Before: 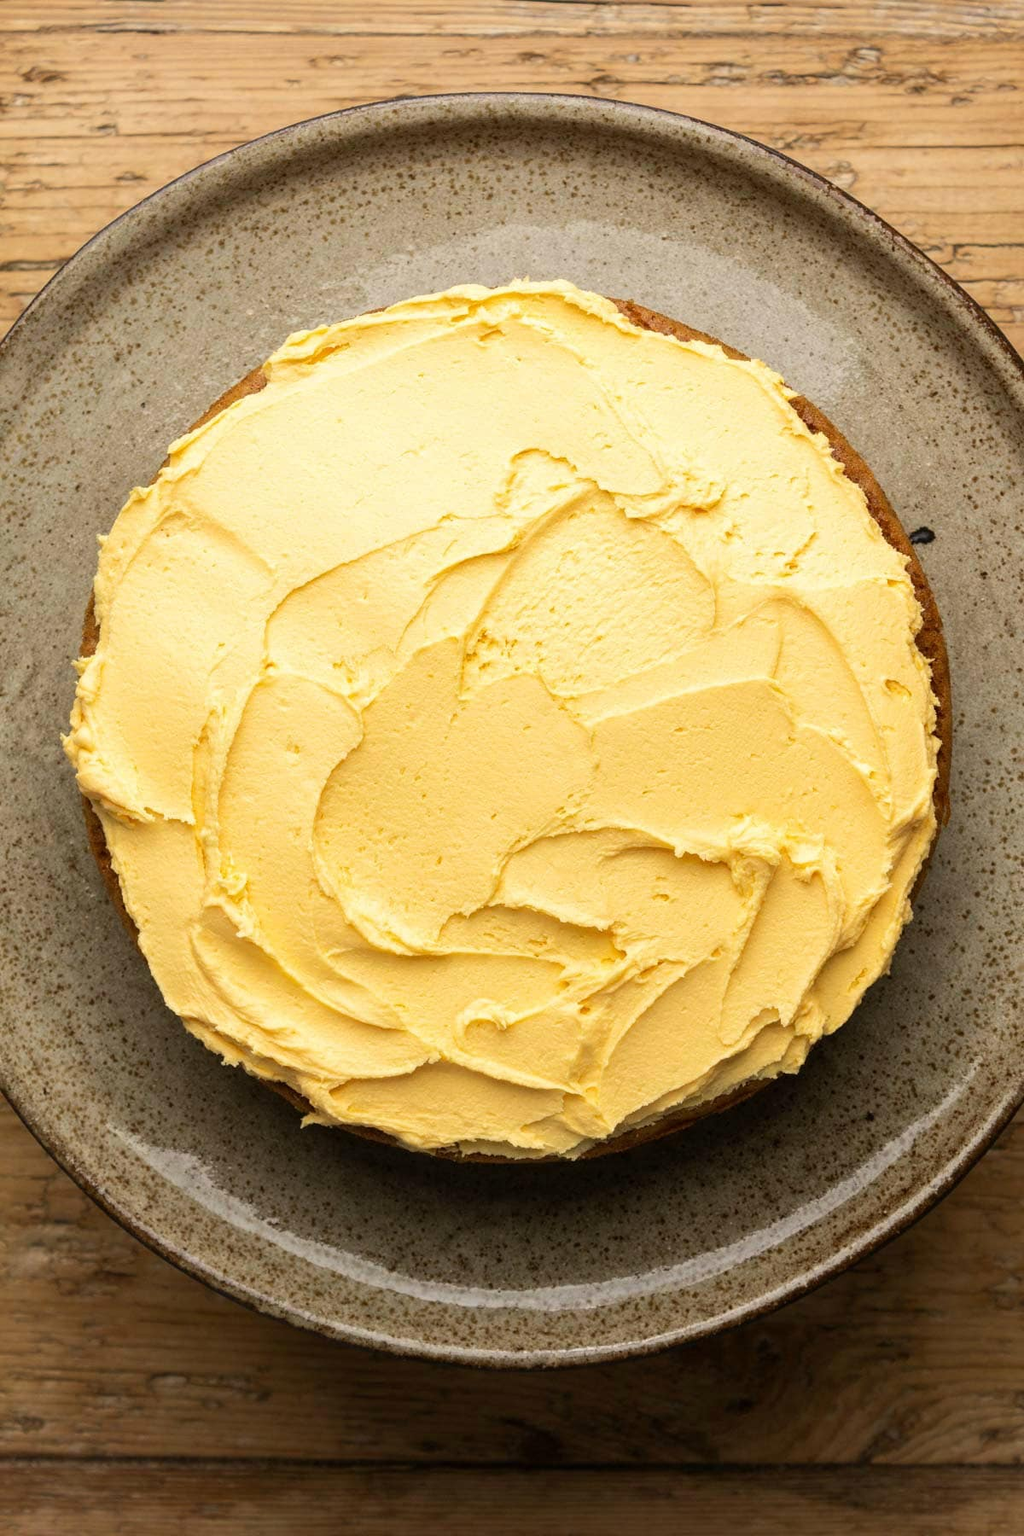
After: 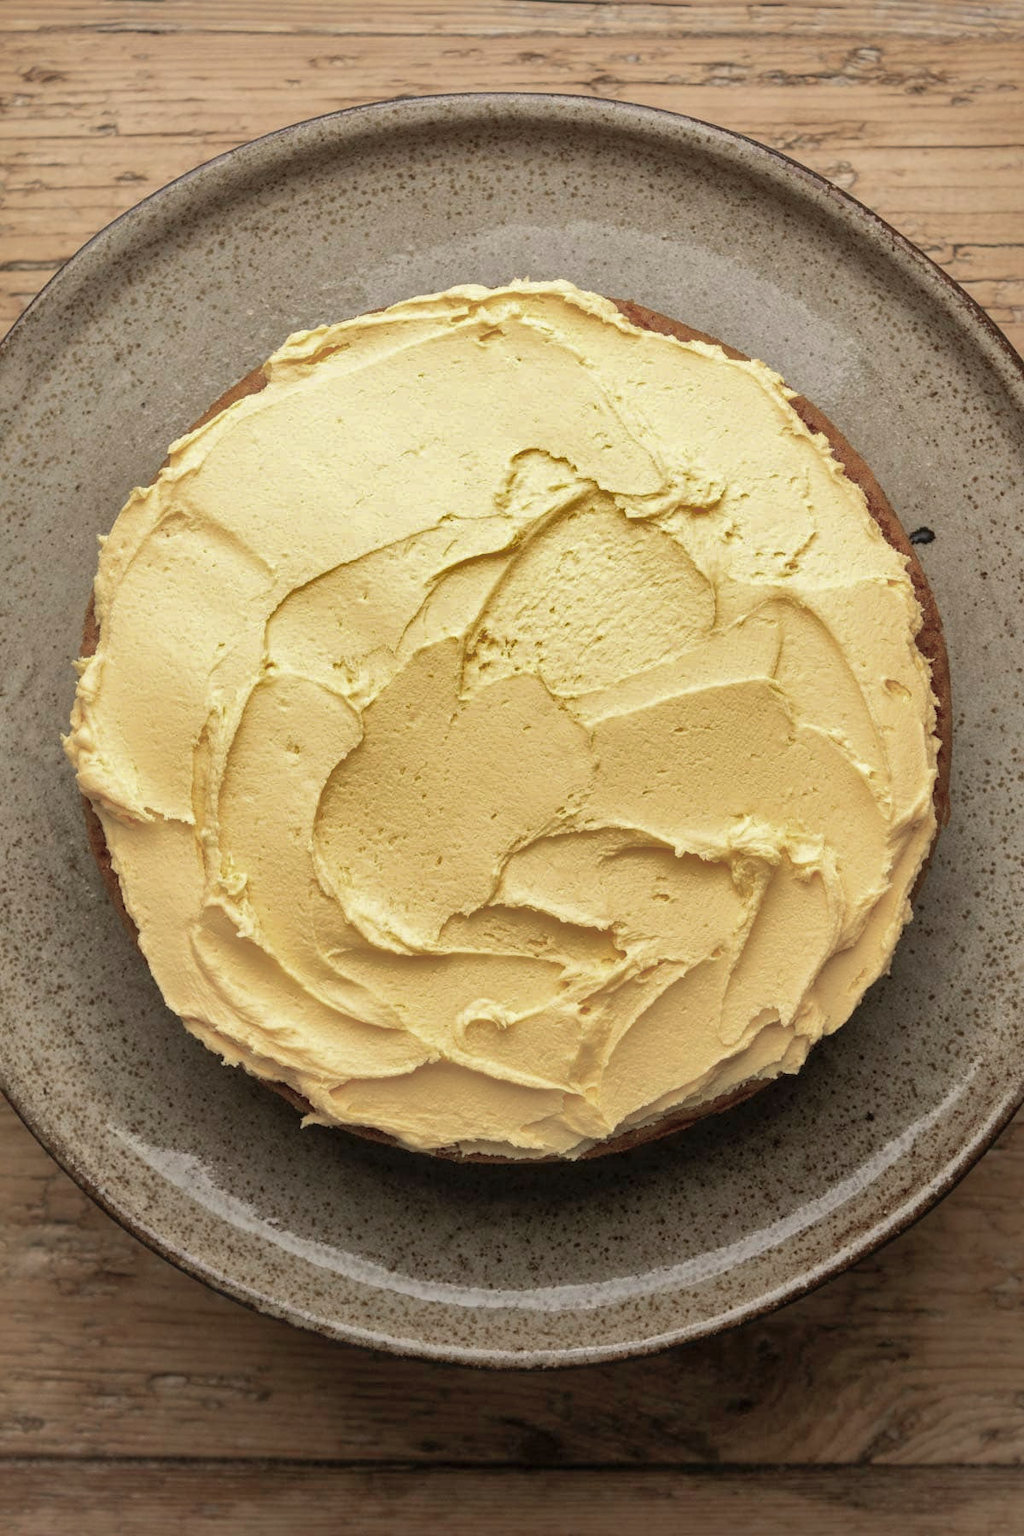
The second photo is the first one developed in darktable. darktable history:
color balance: input saturation 100.43%, contrast fulcrum 14.22%, output saturation 70.41%
shadows and highlights: highlights -60
